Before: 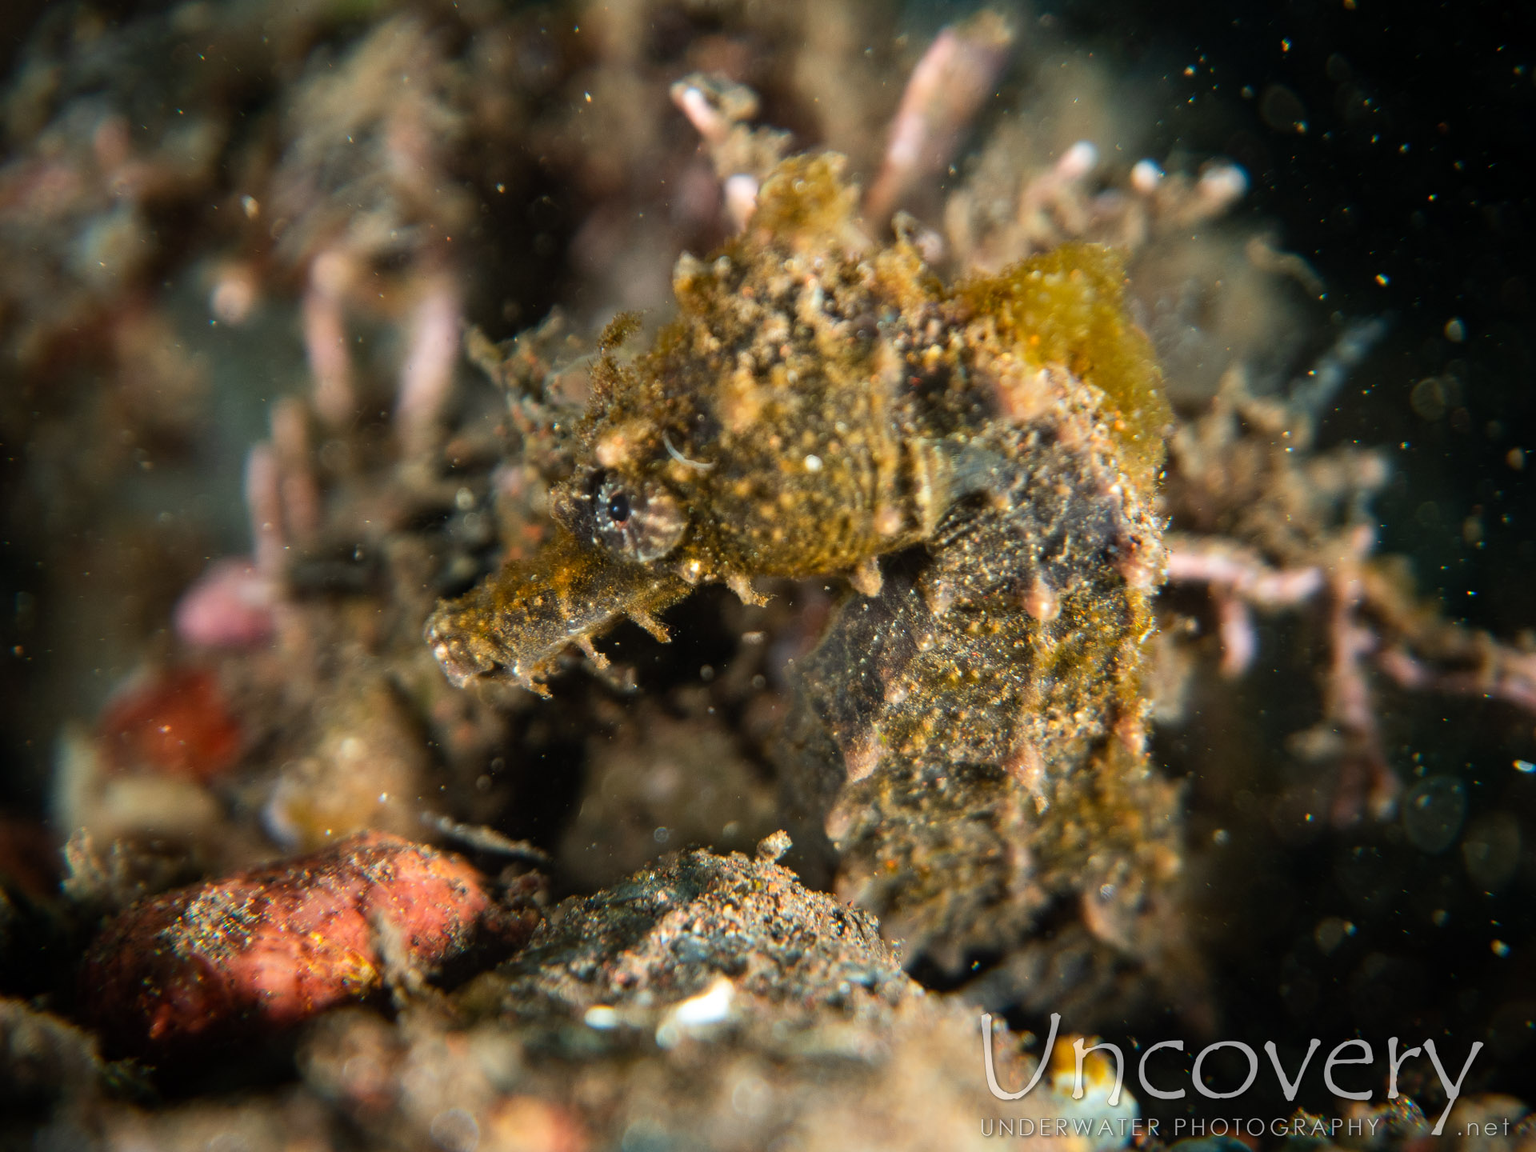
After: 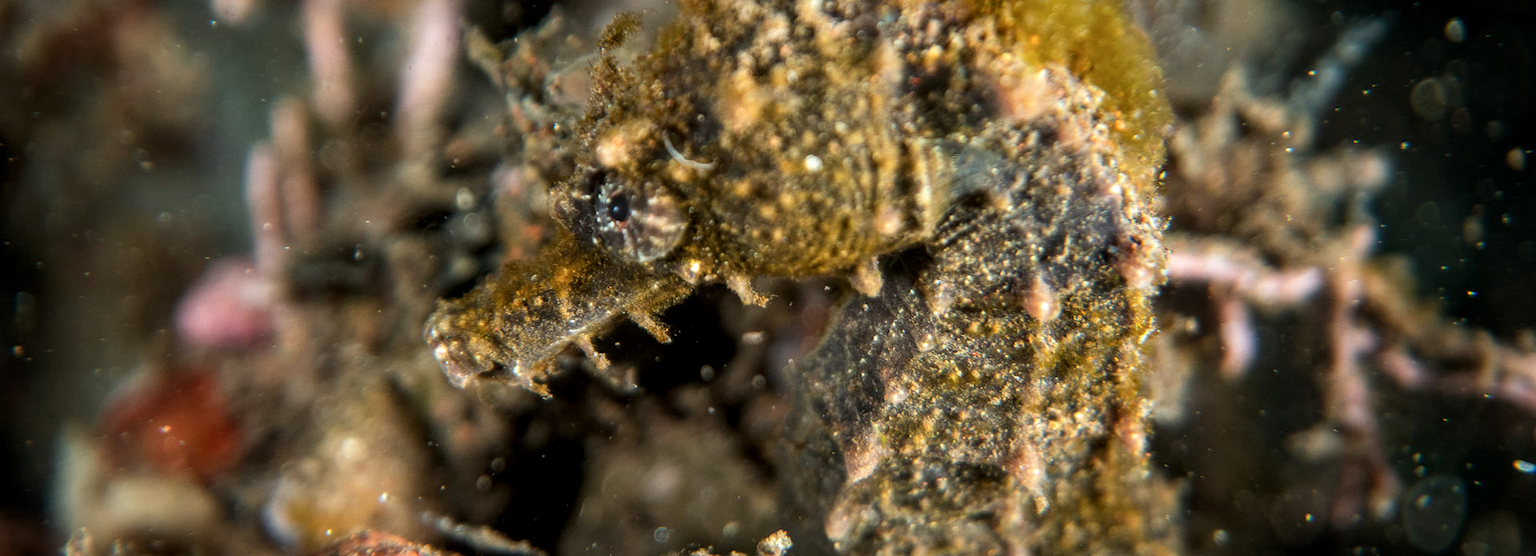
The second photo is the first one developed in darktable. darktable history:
local contrast: detail 130%
crop and rotate: top 26.056%, bottom 25.543%
contrast brightness saturation: contrast 0.01, saturation -0.05
white balance: red 0.988, blue 1.017
